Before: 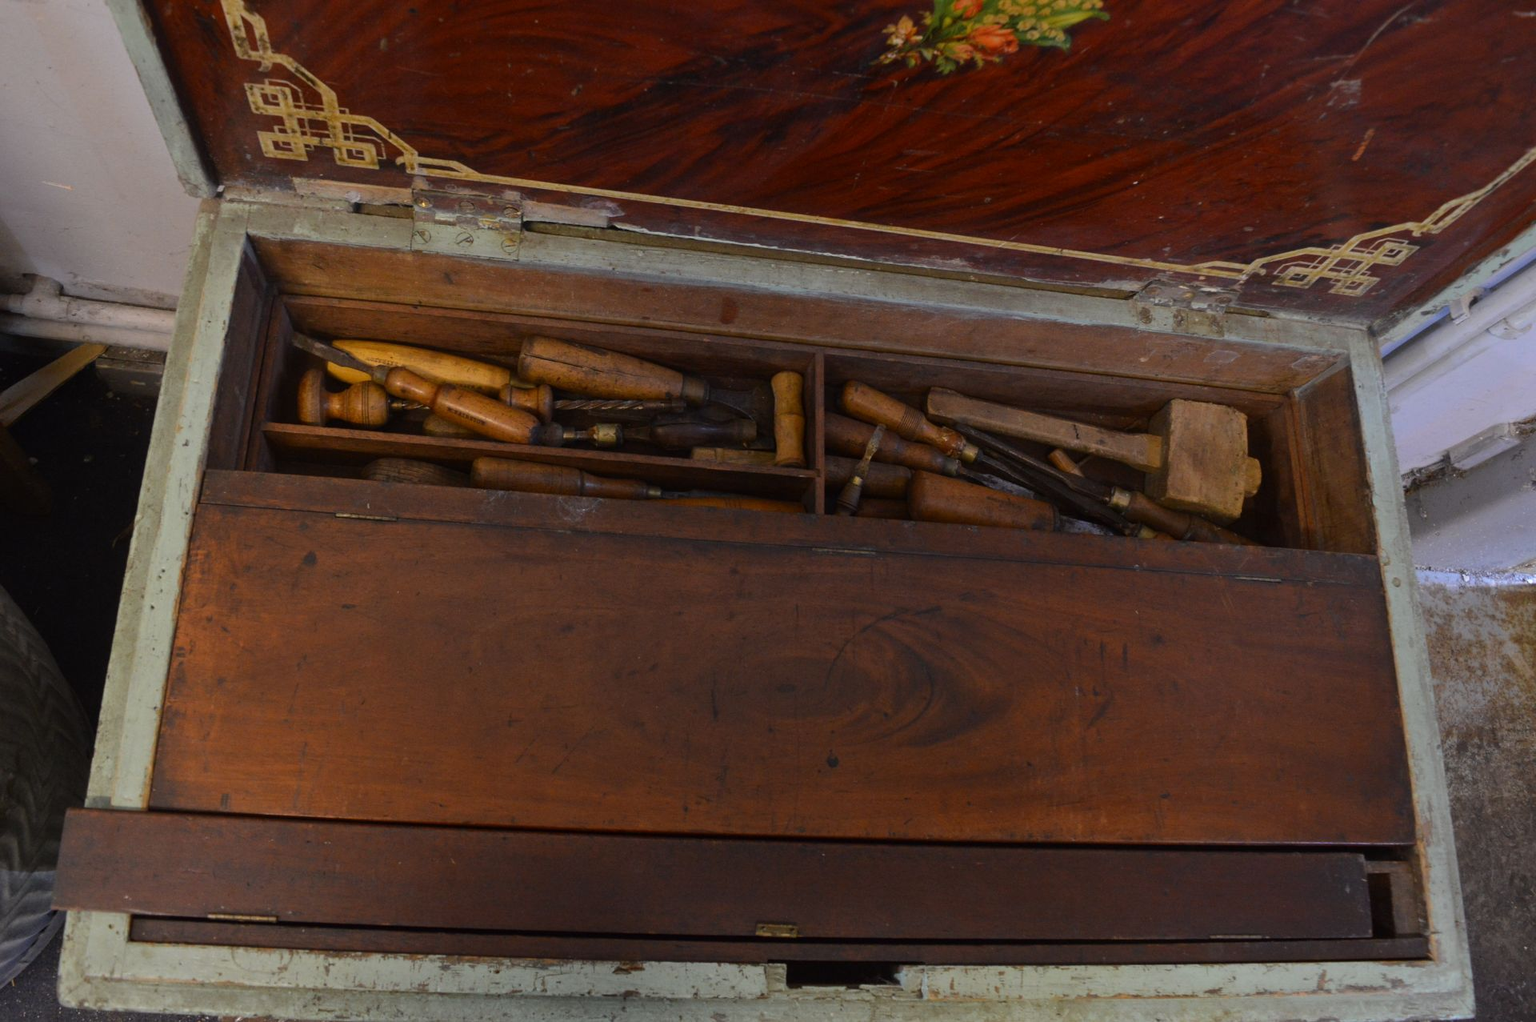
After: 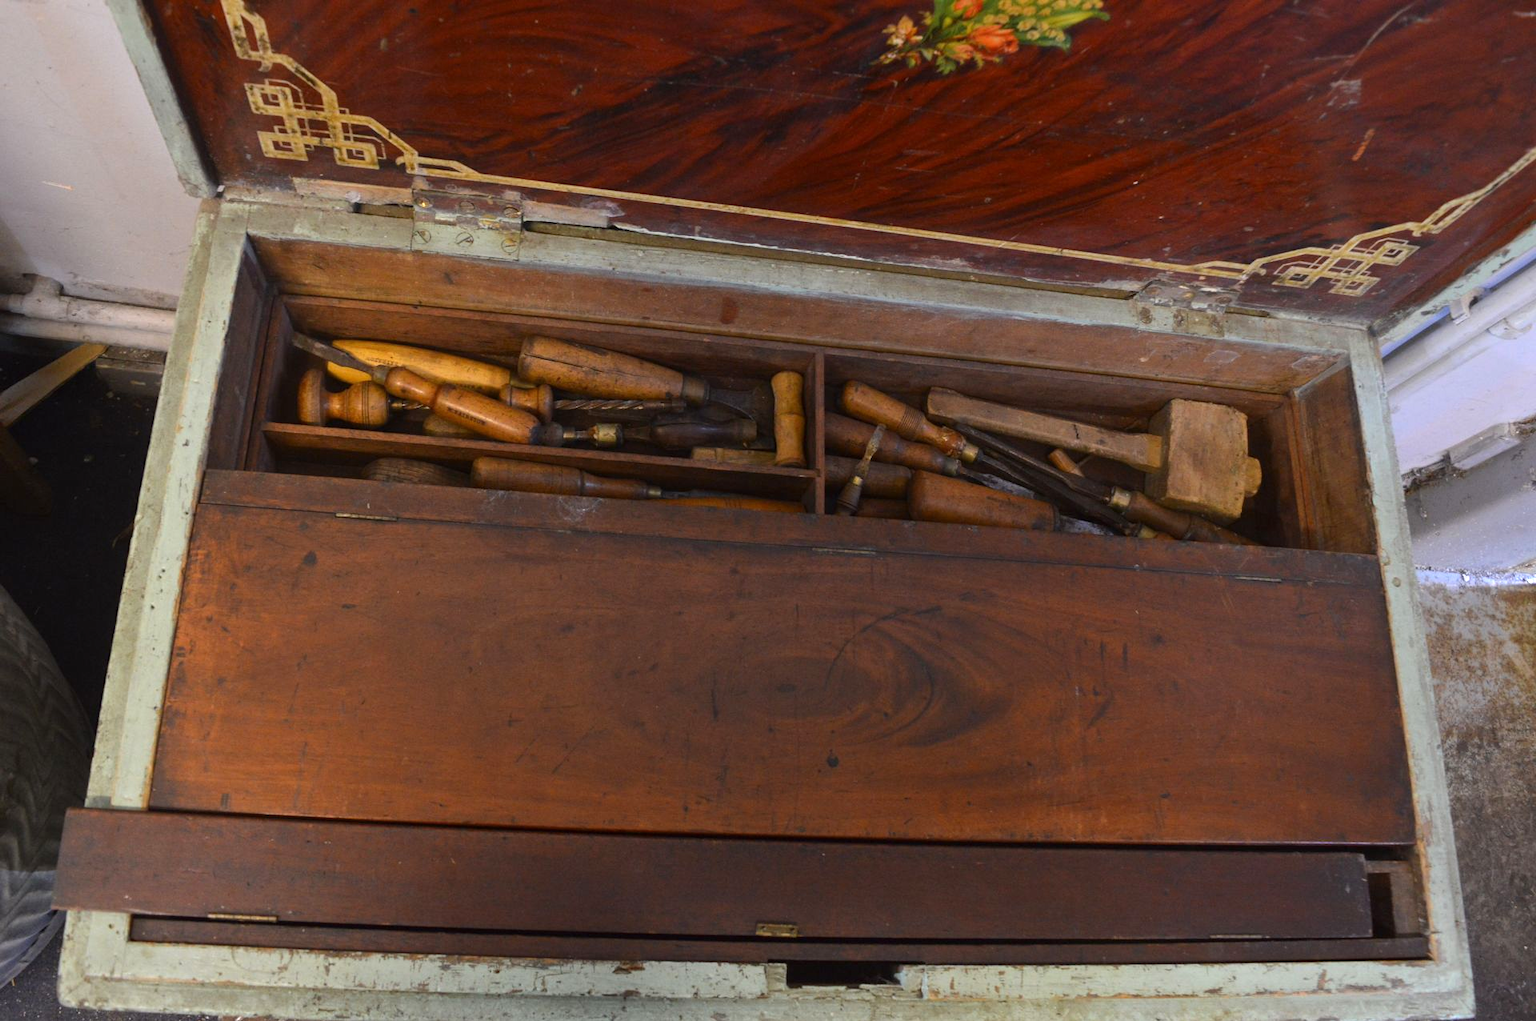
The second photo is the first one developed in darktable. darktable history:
exposure: exposure 0.662 EV, compensate highlight preservation false
